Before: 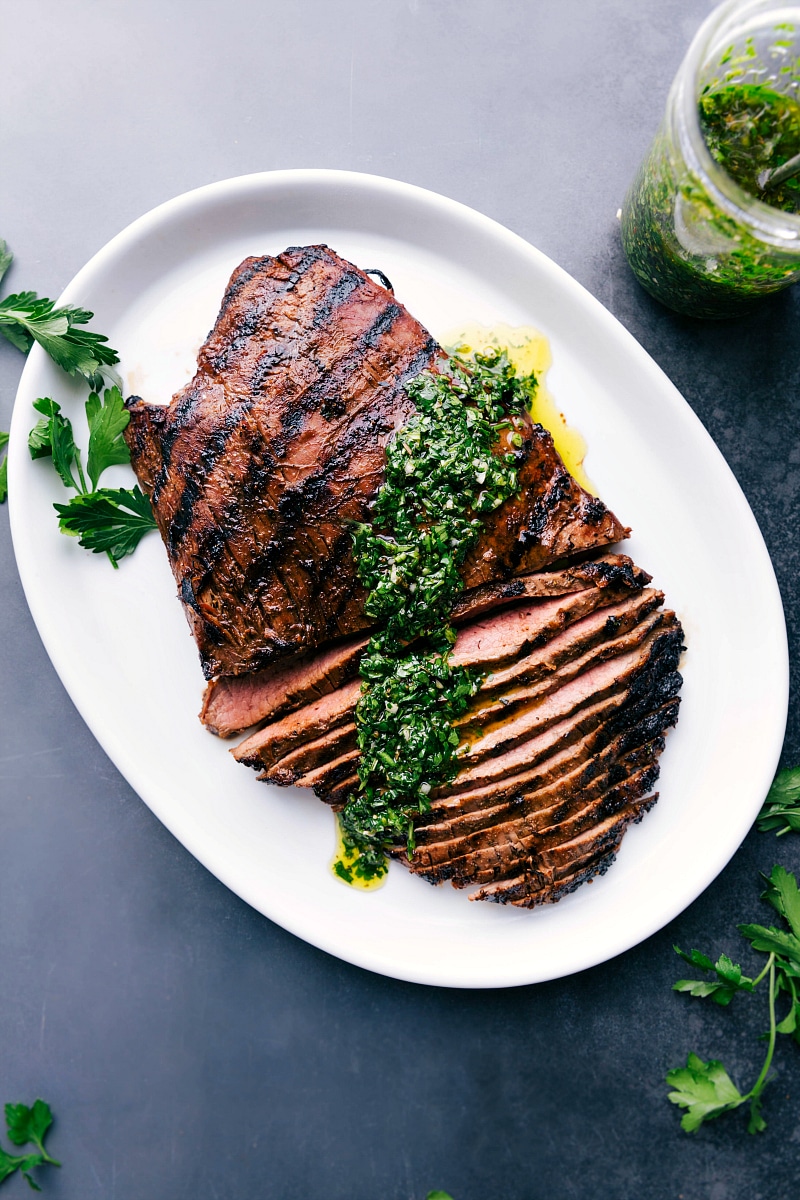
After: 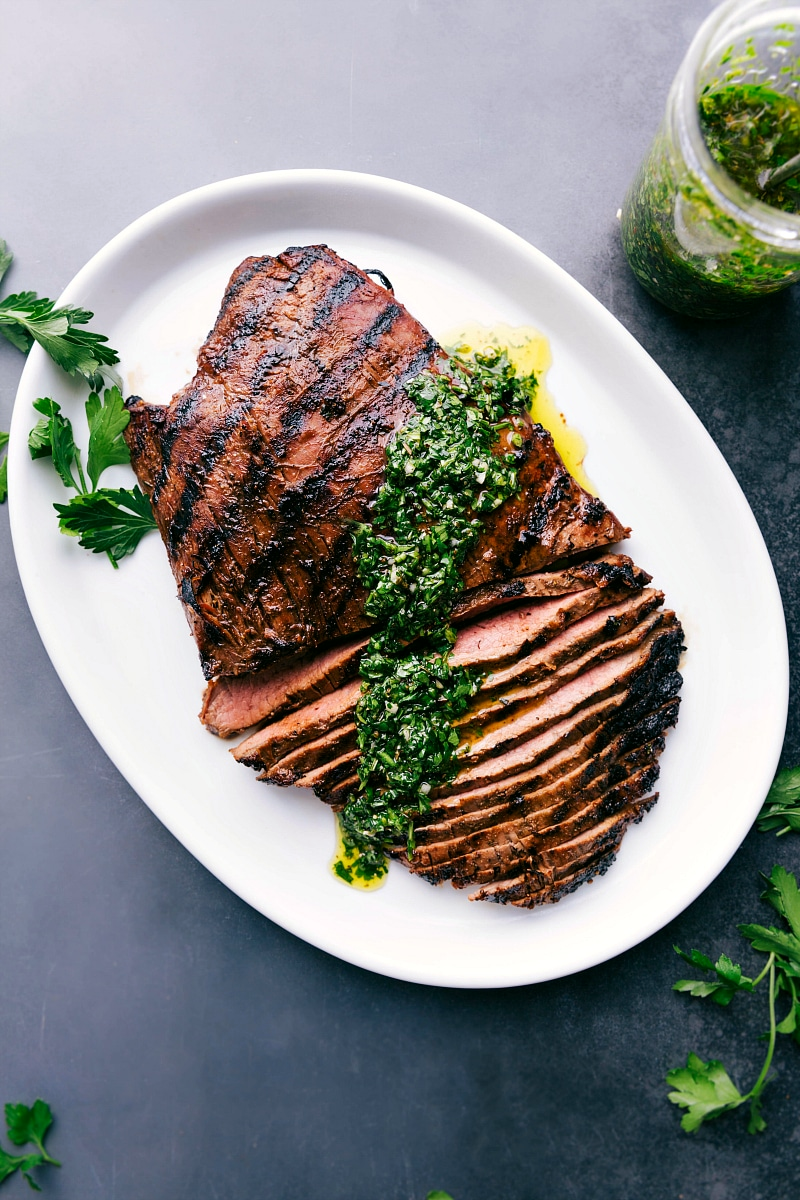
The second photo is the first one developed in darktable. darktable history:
color balance: mode lift, gamma, gain (sRGB), lift [1, 0.99, 1.01, 0.992], gamma [1, 1.037, 0.974, 0.963]
exposure: compensate highlight preservation false
